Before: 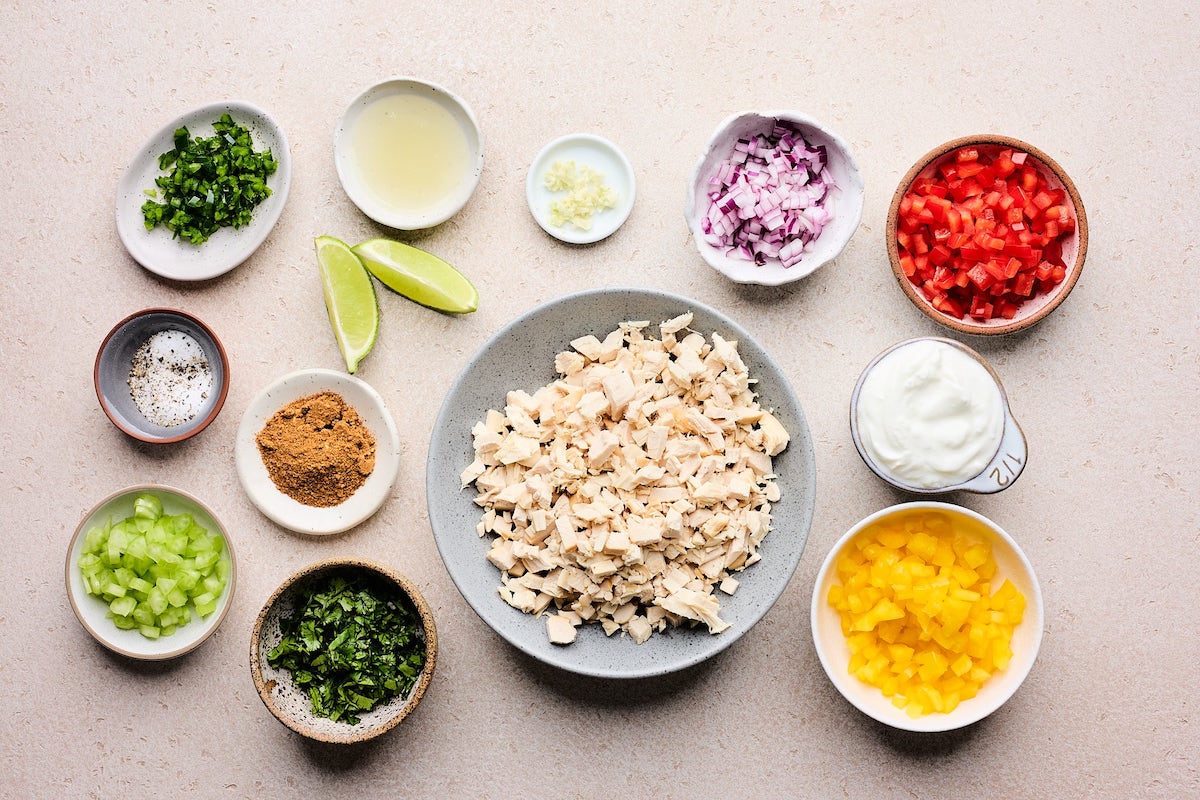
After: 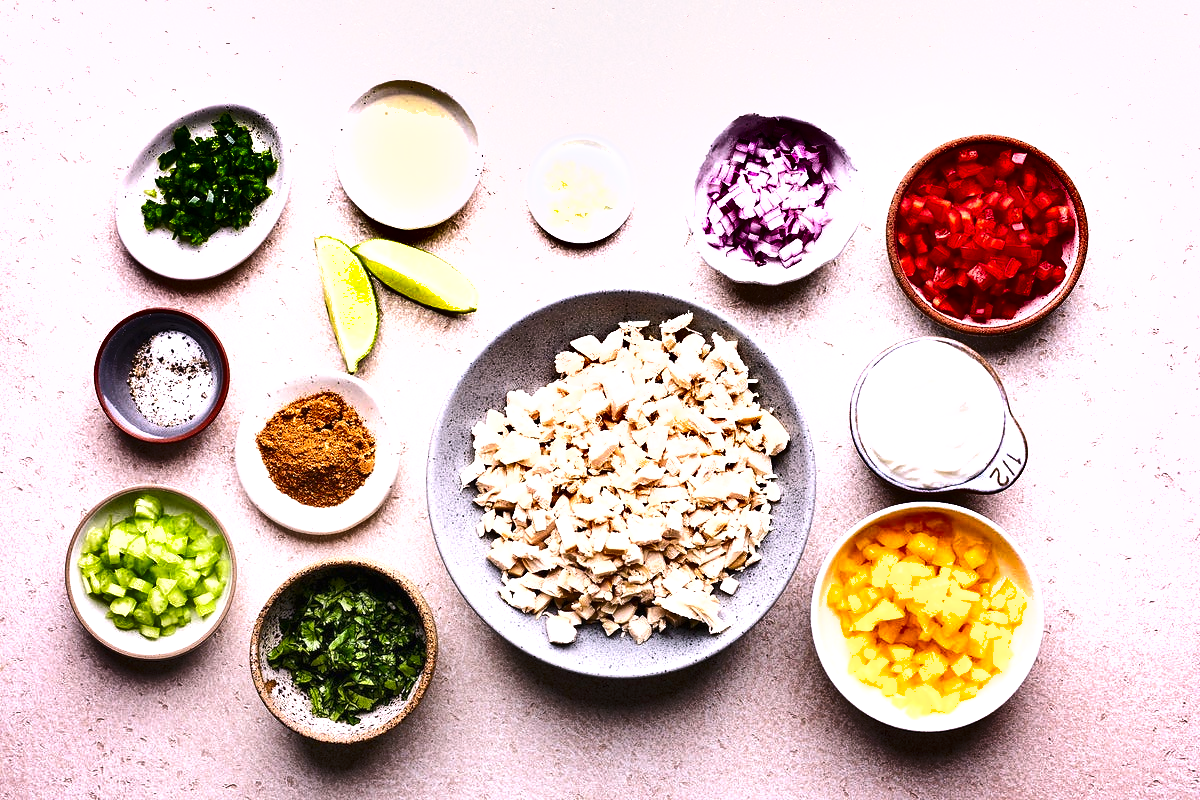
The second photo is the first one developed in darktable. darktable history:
white balance: red 1.05, blue 1.072
shadows and highlights: radius 118.69, shadows 42.21, highlights -61.56, soften with gaussian
exposure: black level correction 0, exposure 0.68 EV, compensate exposure bias true, compensate highlight preservation false
